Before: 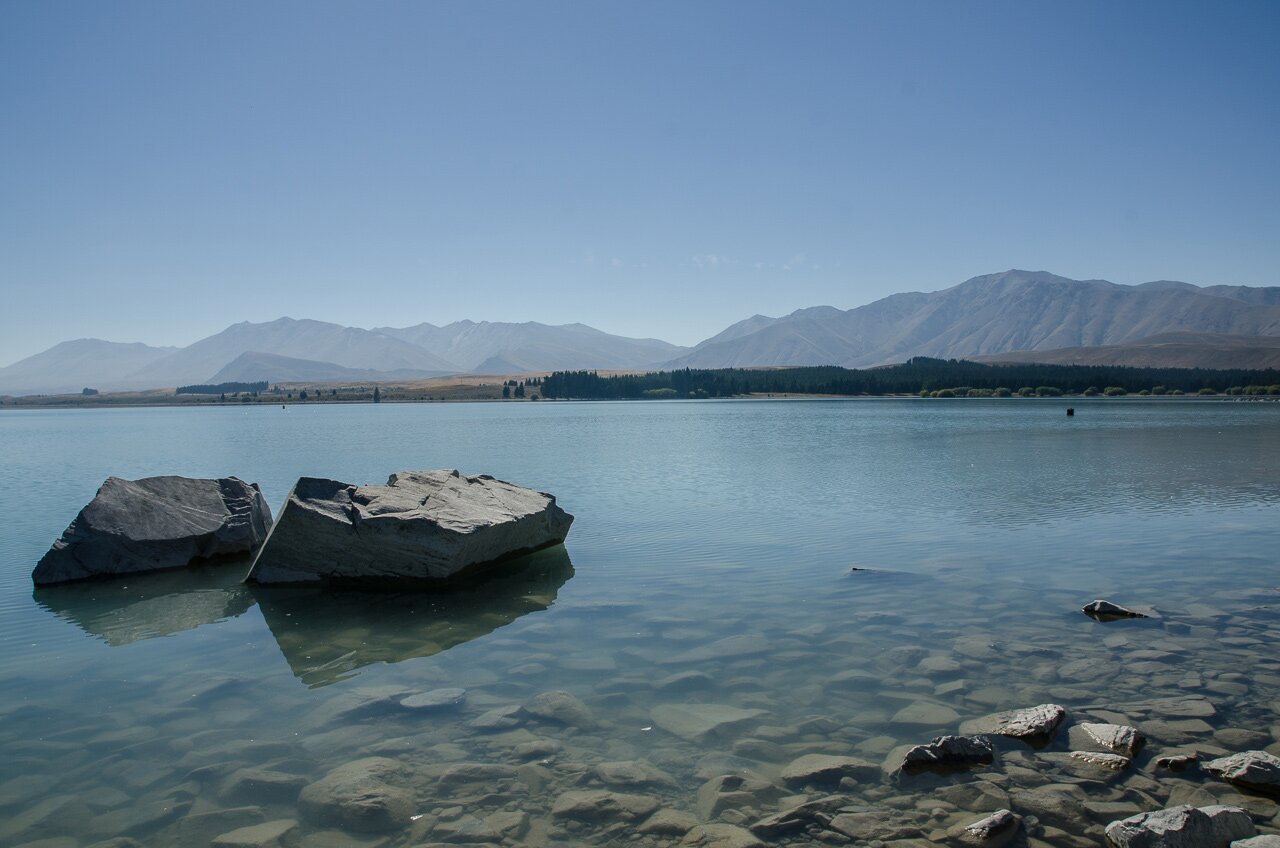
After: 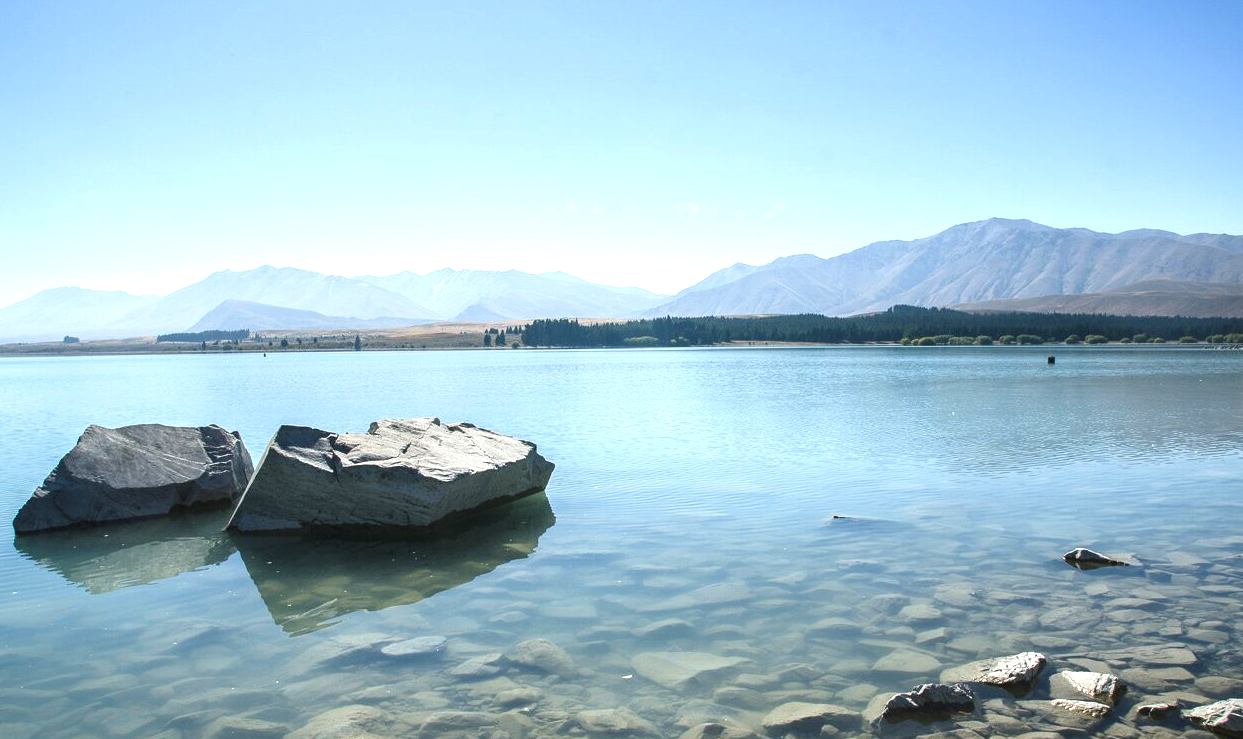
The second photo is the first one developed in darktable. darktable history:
exposure: black level correction -0.002, exposure 1.35 EV, compensate highlight preservation false
crop: left 1.507%, top 6.147%, right 1.379%, bottom 6.637%
